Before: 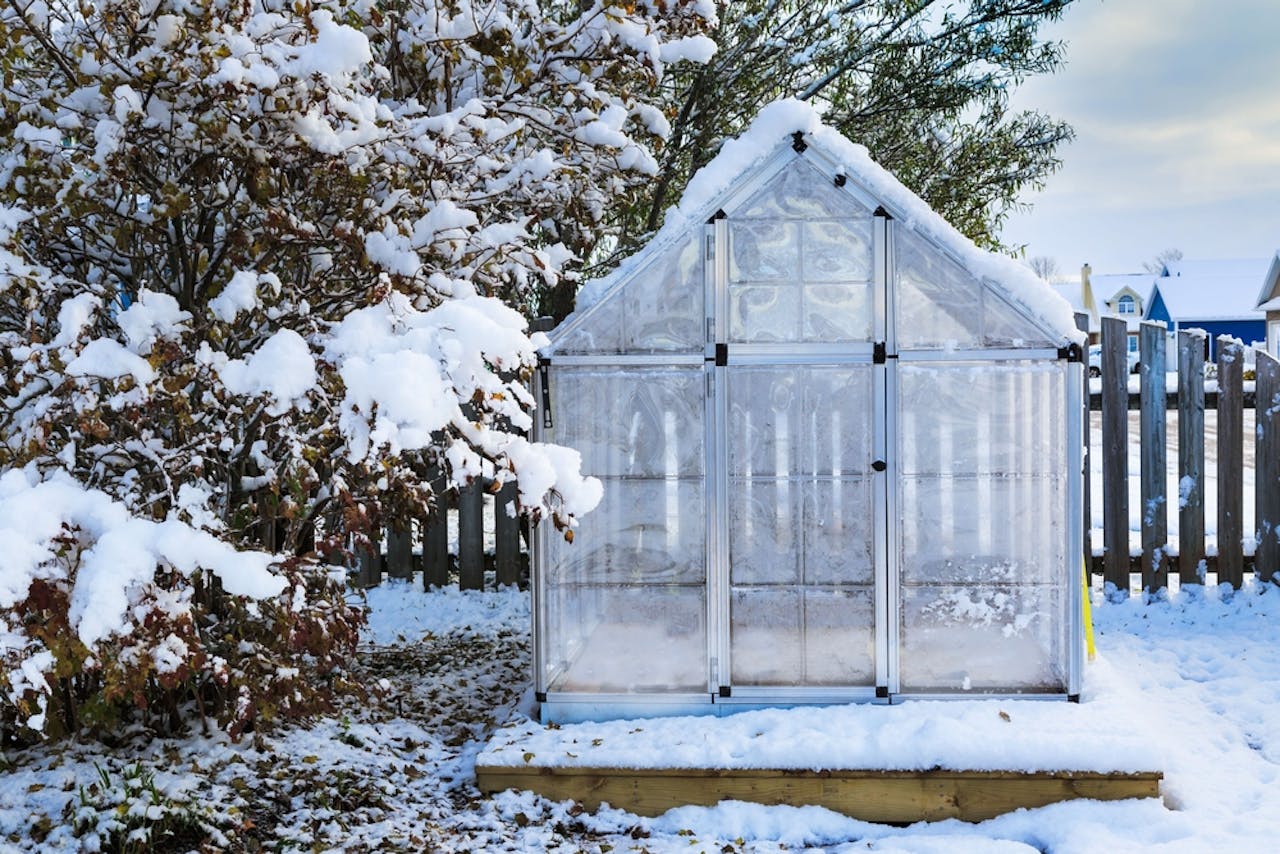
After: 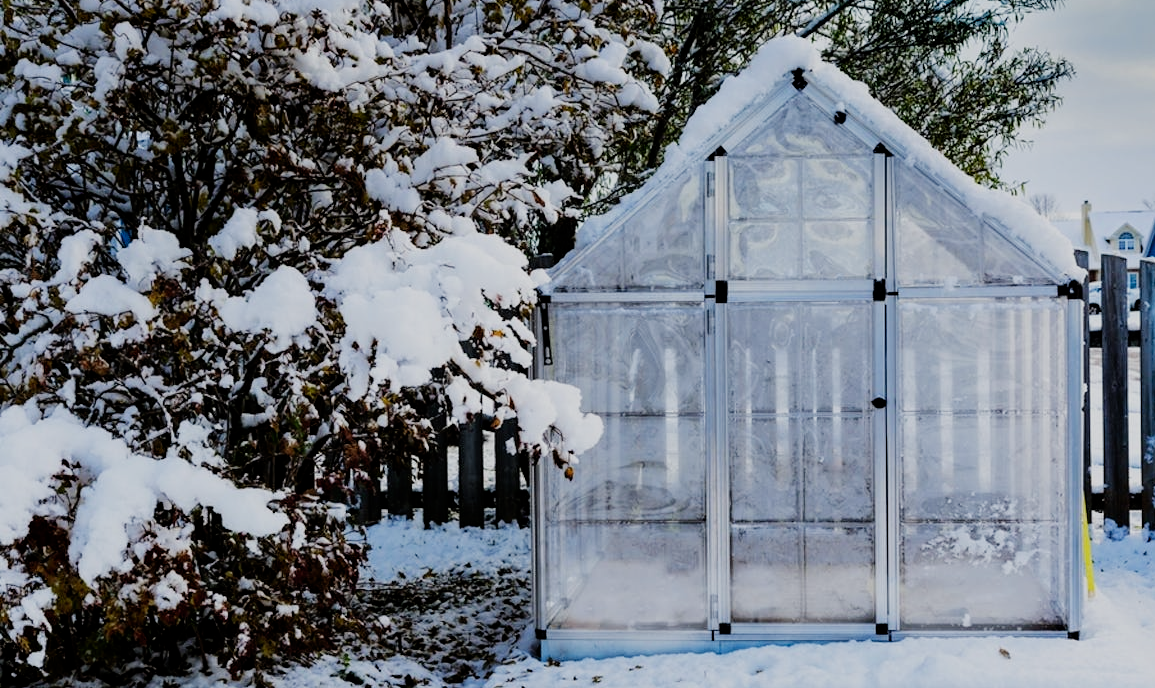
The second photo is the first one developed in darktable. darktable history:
crop: top 7.49%, right 9.717%, bottom 11.943%
tone equalizer: -8 EV -0.417 EV, -7 EV -0.389 EV, -6 EV -0.333 EV, -5 EV -0.222 EV, -3 EV 0.222 EV, -2 EV 0.333 EV, -1 EV 0.389 EV, +0 EV 0.417 EV, edges refinement/feathering 500, mask exposure compensation -1.57 EV, preserve details no
filmic rgb: middle gray luminance 29%, black relative exposure -10.3 EV, white relative exposure 5.5 EV, threshold 6 EV, target black luminance 0%, hardness 3.95, latitude 2.04%, contrast 1.132, highlights saturation mix 5%, shadows ↔ highlights balance 15.11%, add noise in highlights 0, preserve chrominance no, color science v3 (2019), use custom middle-gray values true, iterations of high-quality reconstruction 0, contrast in highlights soft, enable highlight reconstruction true
